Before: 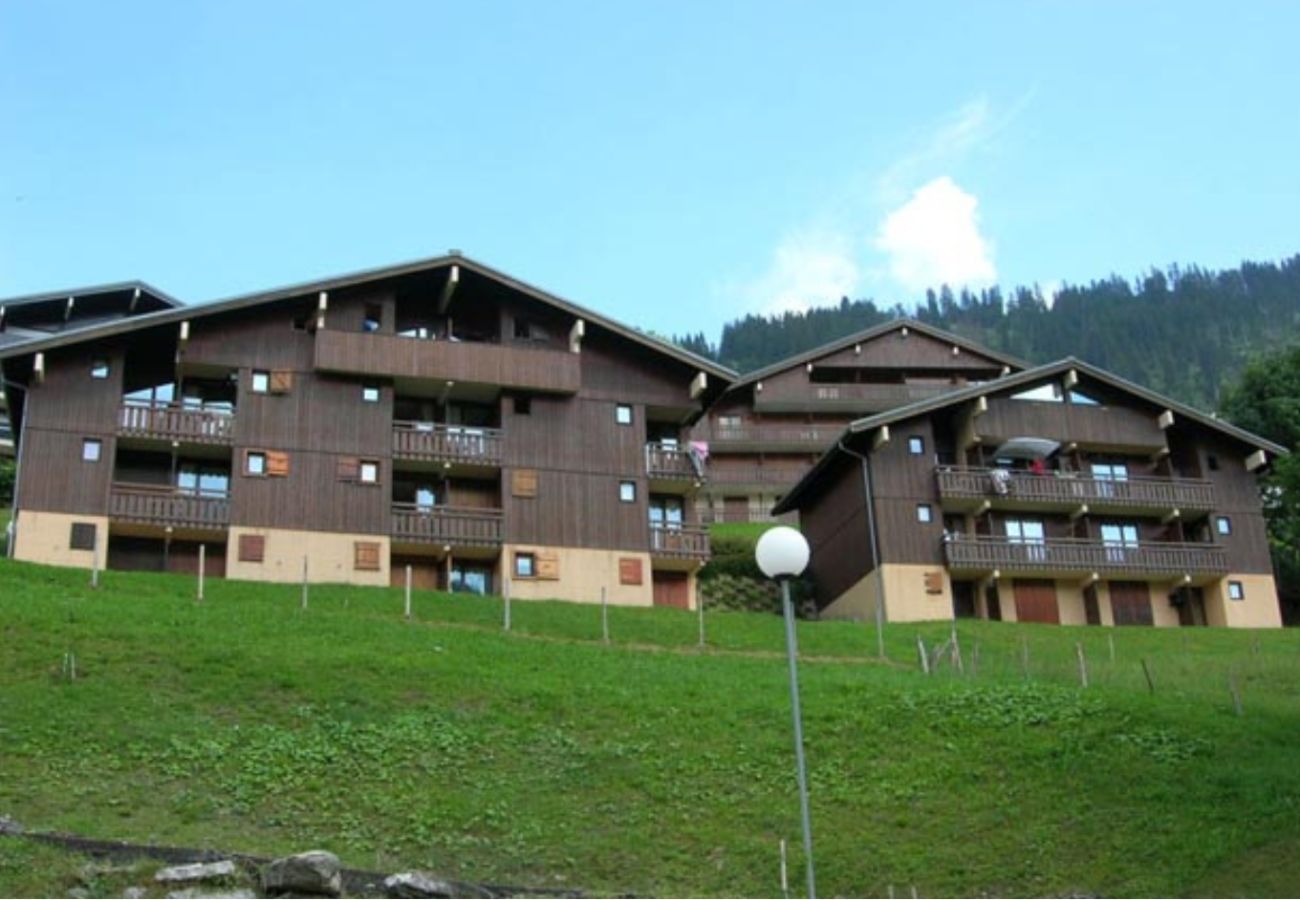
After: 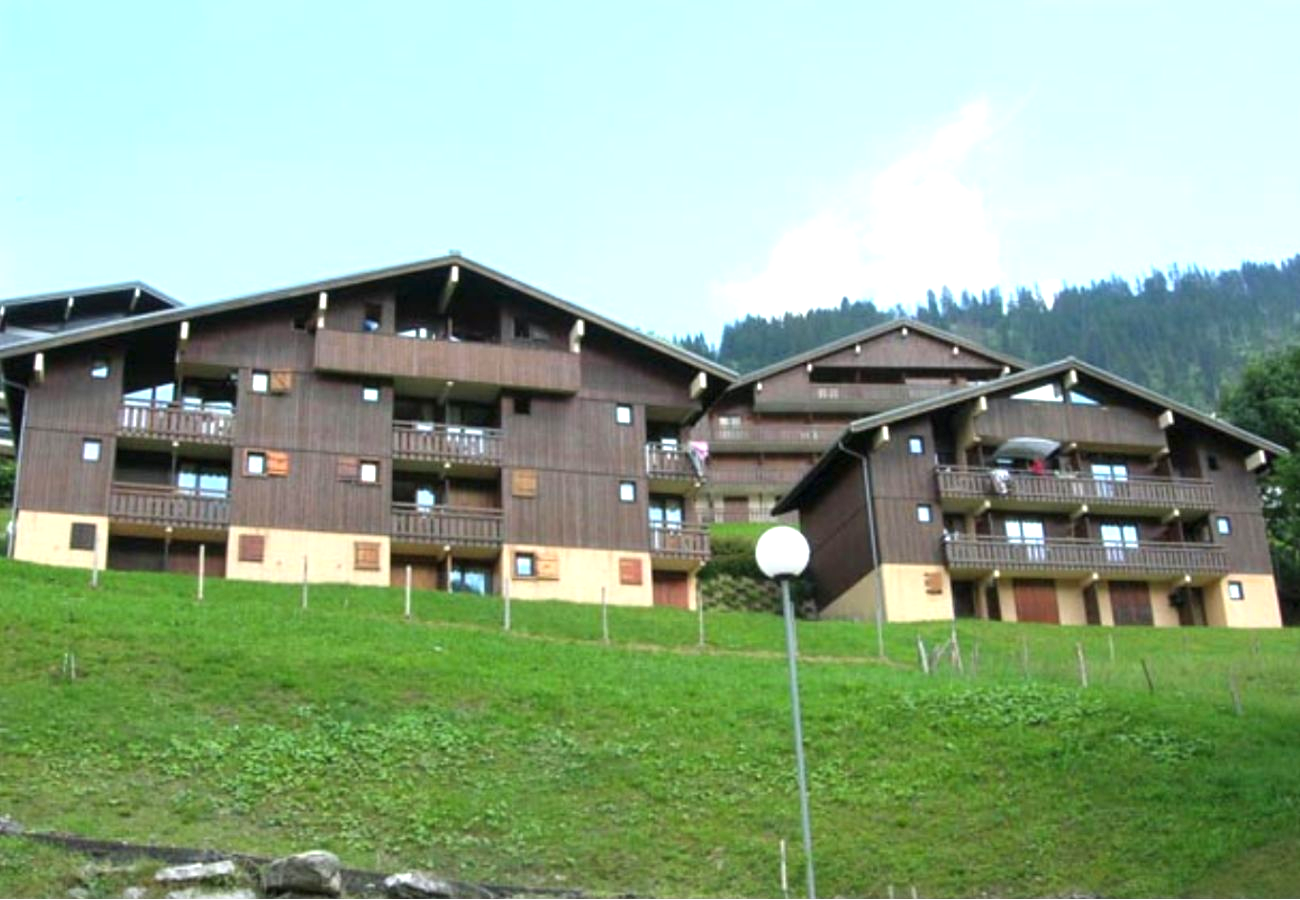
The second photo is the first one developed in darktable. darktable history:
exposure: black level correction 0, exposure 0.9 EV, compensate highlight preservation false
